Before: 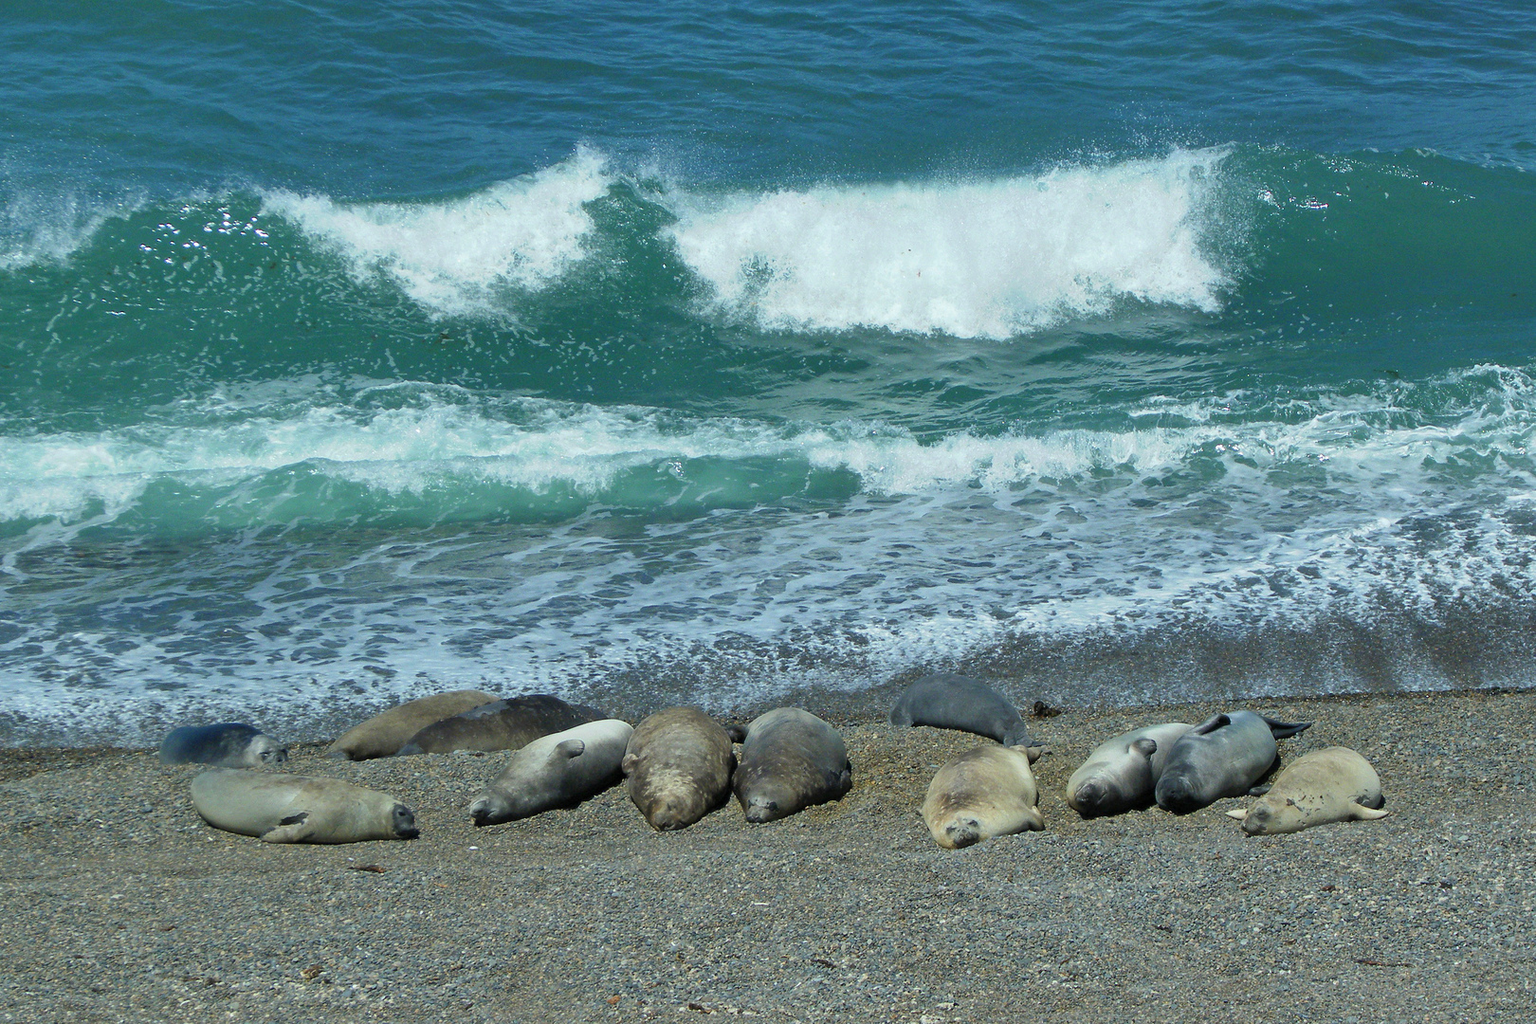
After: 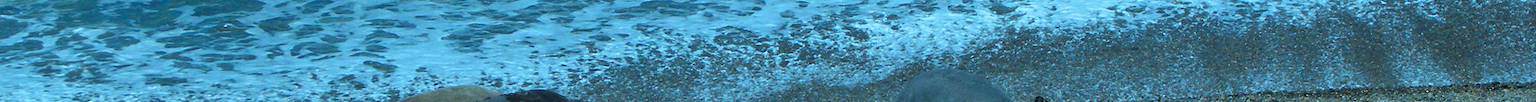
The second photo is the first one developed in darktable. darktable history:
crop and rotate: top 59.084%, bottom 30.916%
white balance: red 0.925, blue 1.046
color correction: highlights a* -11.71, highlights b* -15.58
